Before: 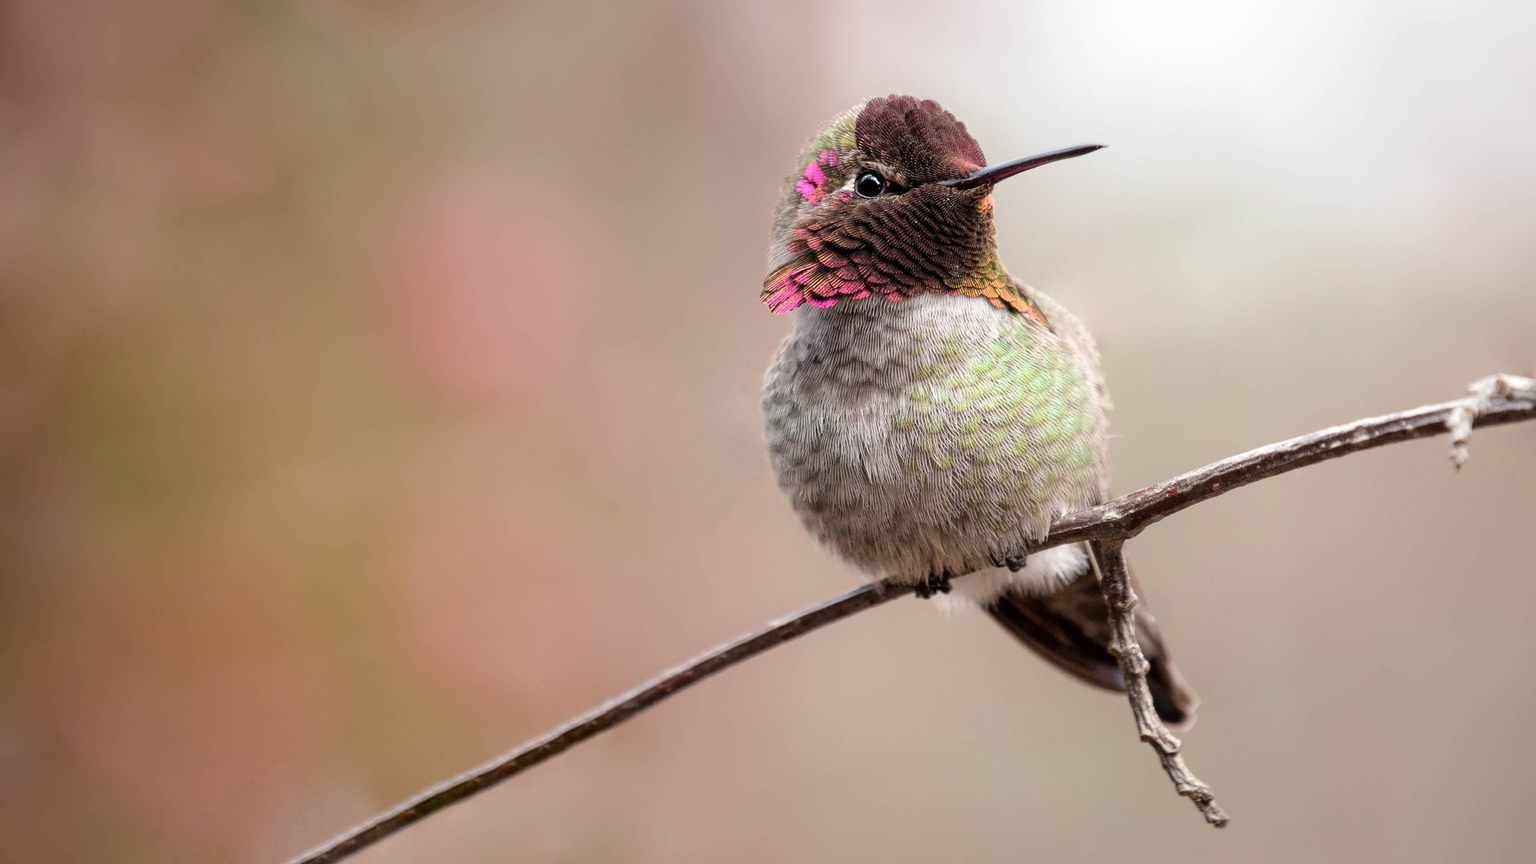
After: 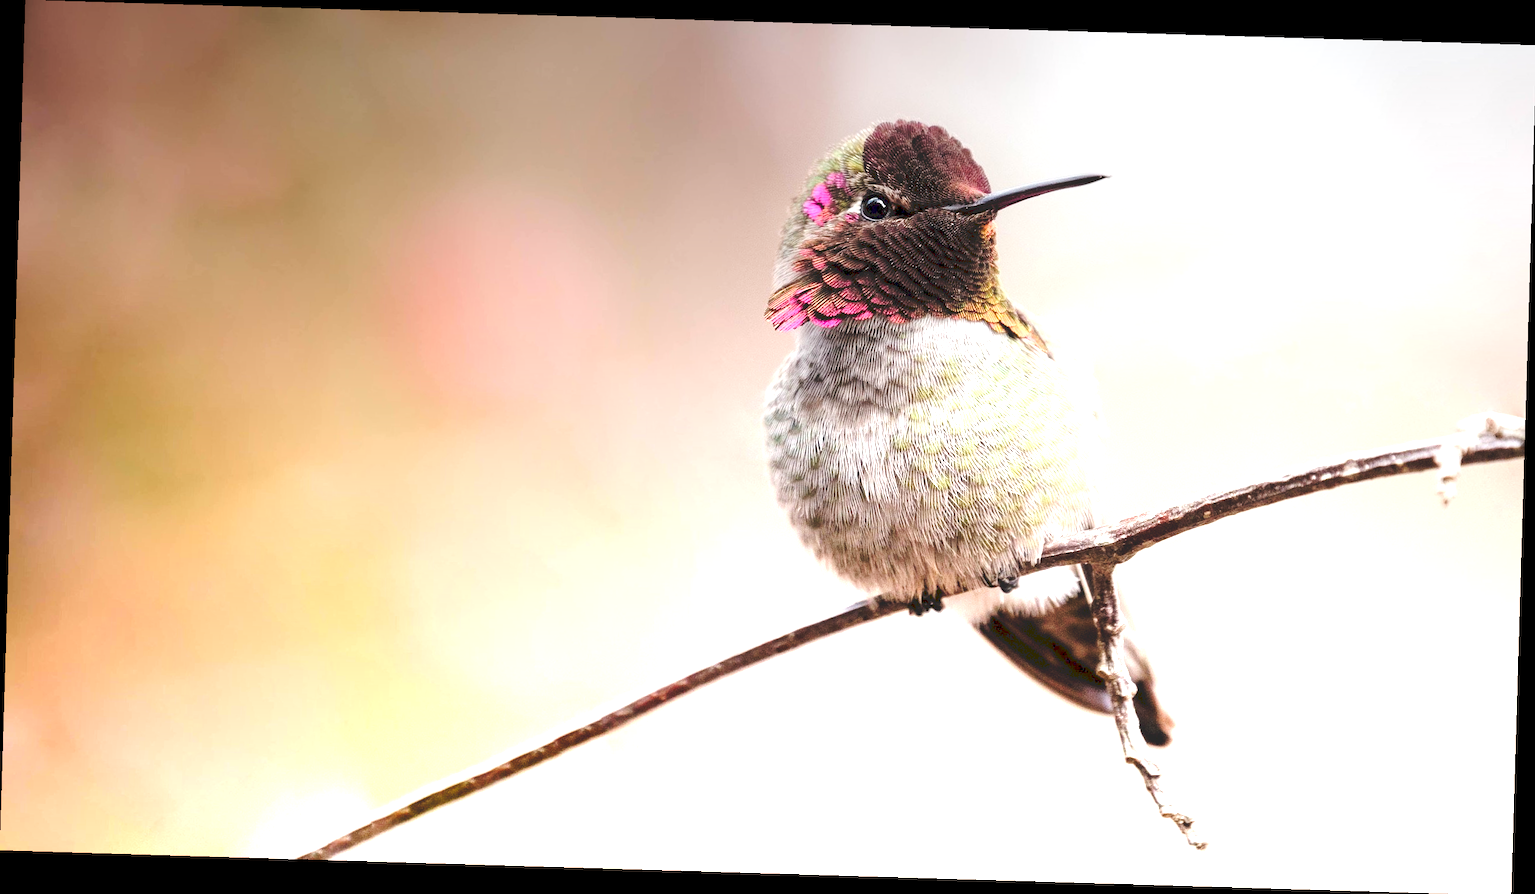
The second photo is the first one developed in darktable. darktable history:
exposure: black level correction 0.001, compensate highlight preservation false
graduated density: density -3.9 EV
rotate and perspective: rotation 1.72°, automatic cropping off
tone curve: curves: ch0 [(0, 0) (0.003, 0.161) (0.011, 0.161) (0.025, 0.161) (0.044, 0.161) (0.069, 0.161) (0.1, 0.161) (0.136, 0.163) (0.177, 0.179) (0.224, 0.207) (0.277, 0.243) (0.335, 0.292) (0.399, 0.361) (0.468, 0.452) (0.543, 0.547) (0.623, 0.638) (0.709, 0.731) (0.801, 0.826) (0.898, 0.911) (1, 1)], preserve colors none
